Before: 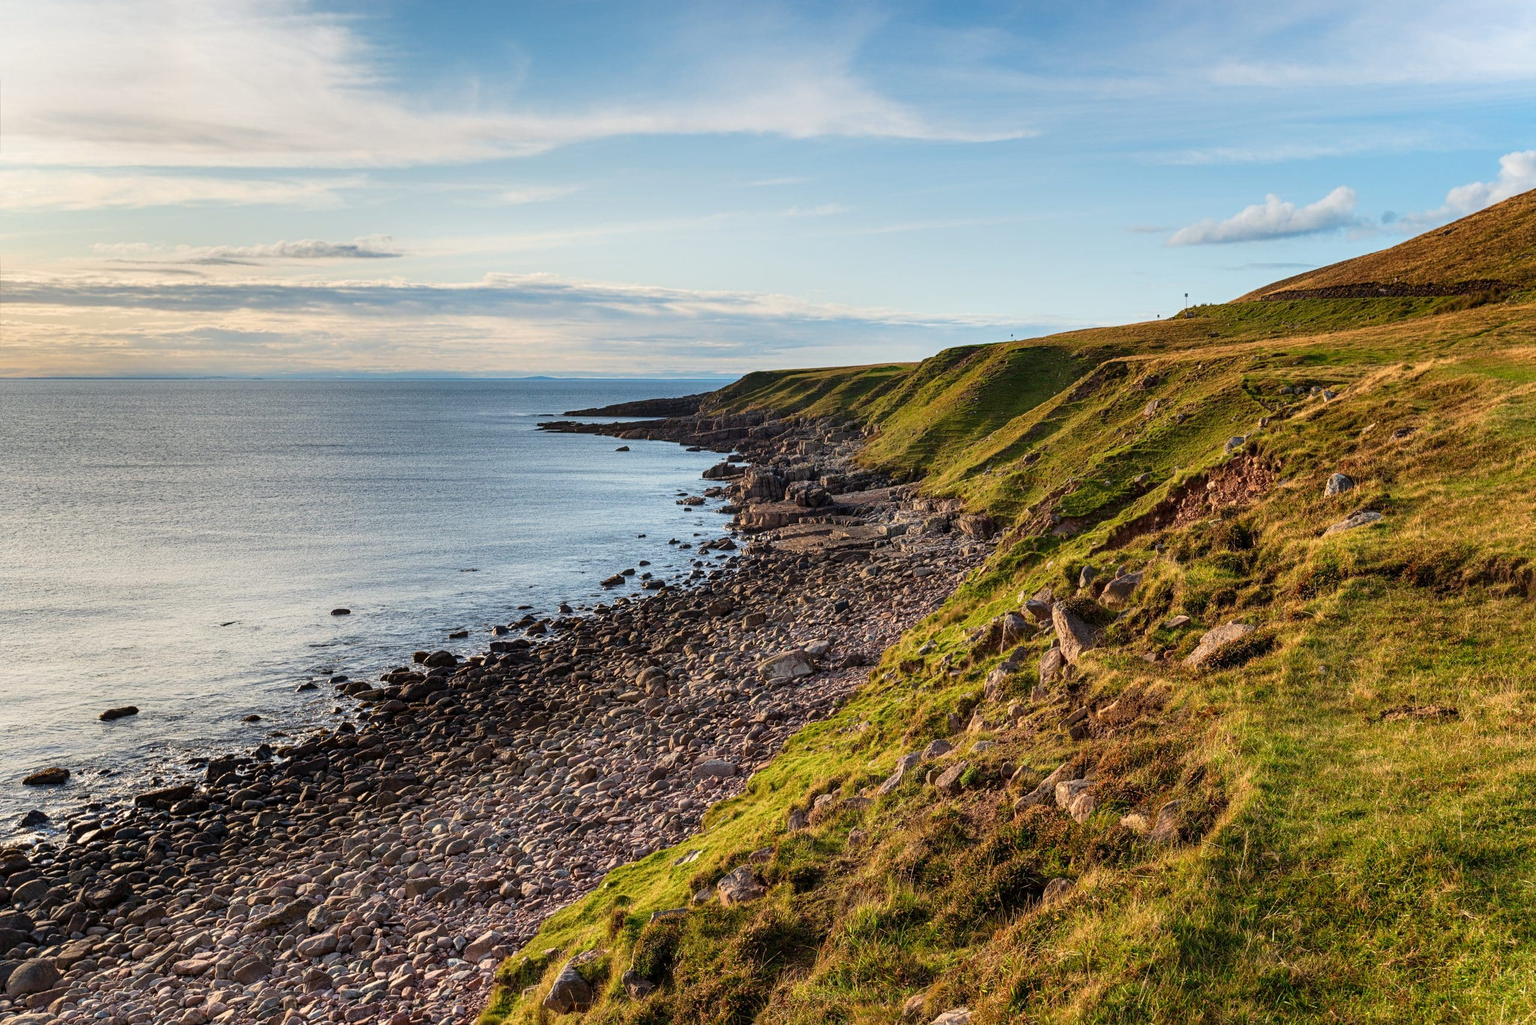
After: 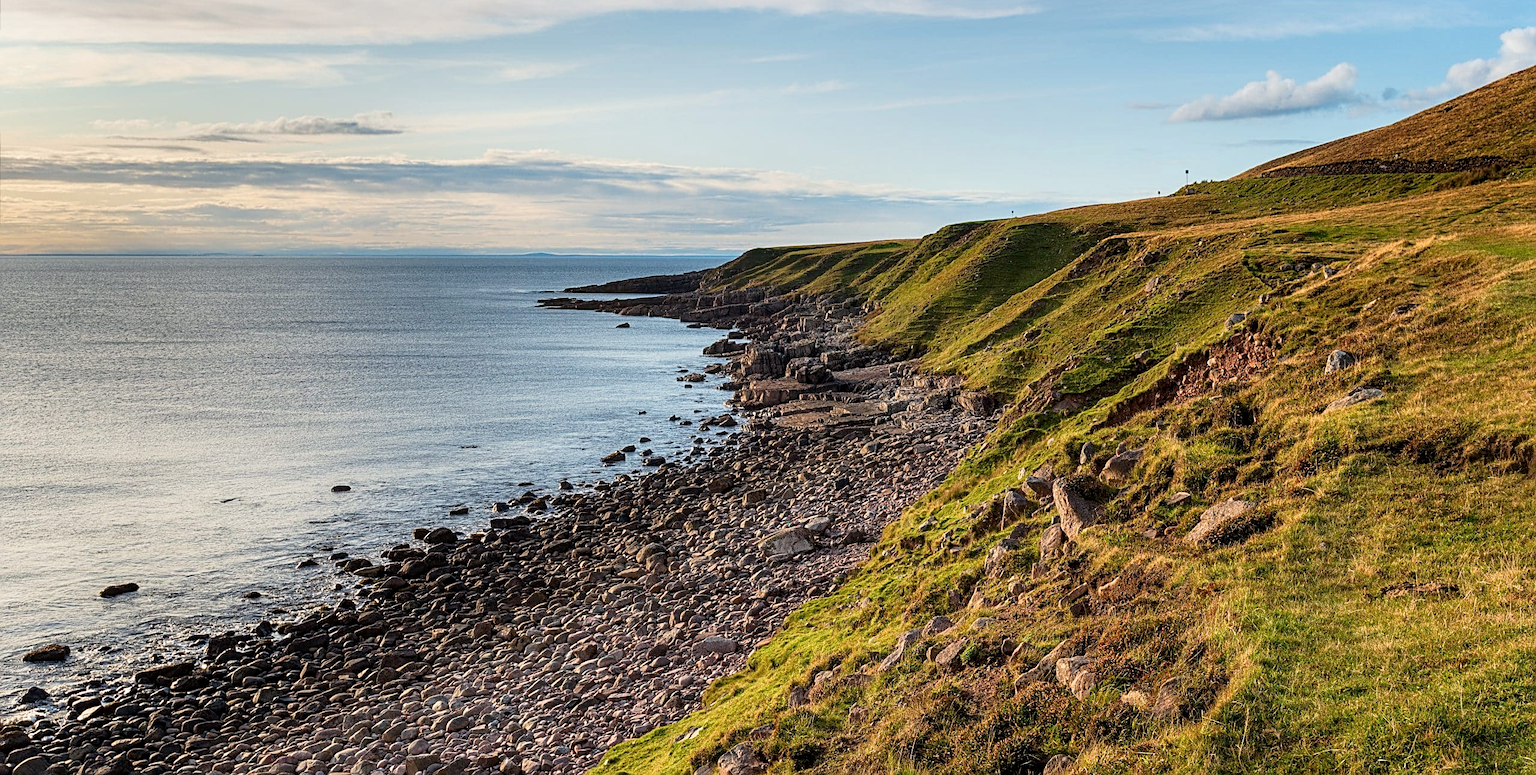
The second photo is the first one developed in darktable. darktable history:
crop and rotate: top 12.078%, bottom 12.249%
local contrast: highlights 105%, shadows 98%, detail 119%, midtone range 0.2
filmic rgb: black relative exposure -16 EV, white relative exposure 2.91 EV, hardness 9.97
sharpen: on, module defaults
